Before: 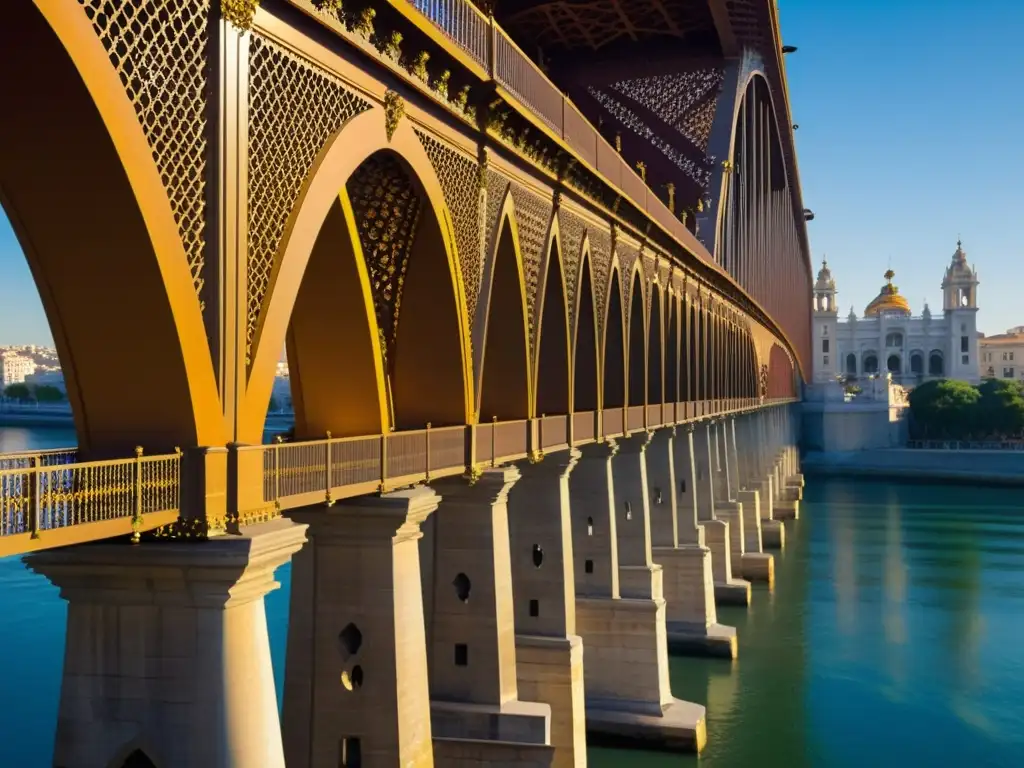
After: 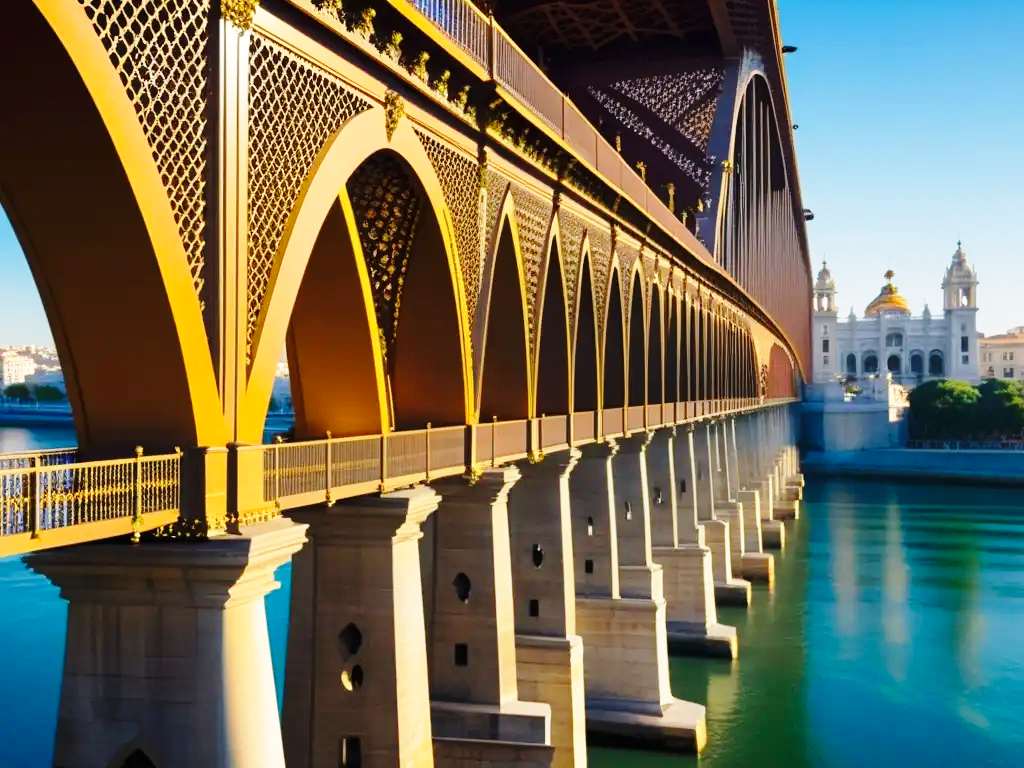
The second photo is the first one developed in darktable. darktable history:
base curve: curves: ch0 [(0, 0) (0.028, 0.03) (0.121, 0.232) (0.46, 0.748) (0.859, 0.968) (1, 1)], preserve colors none
rgb levels: preserve colors max RGB
